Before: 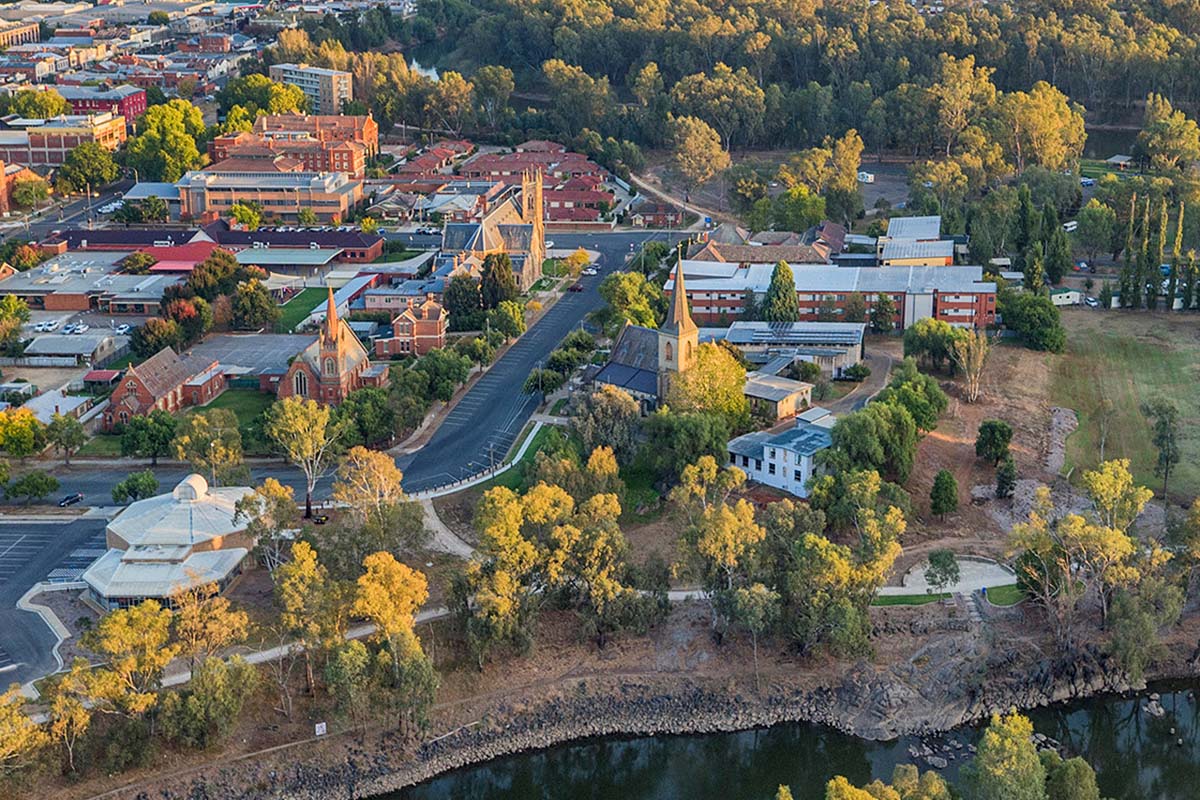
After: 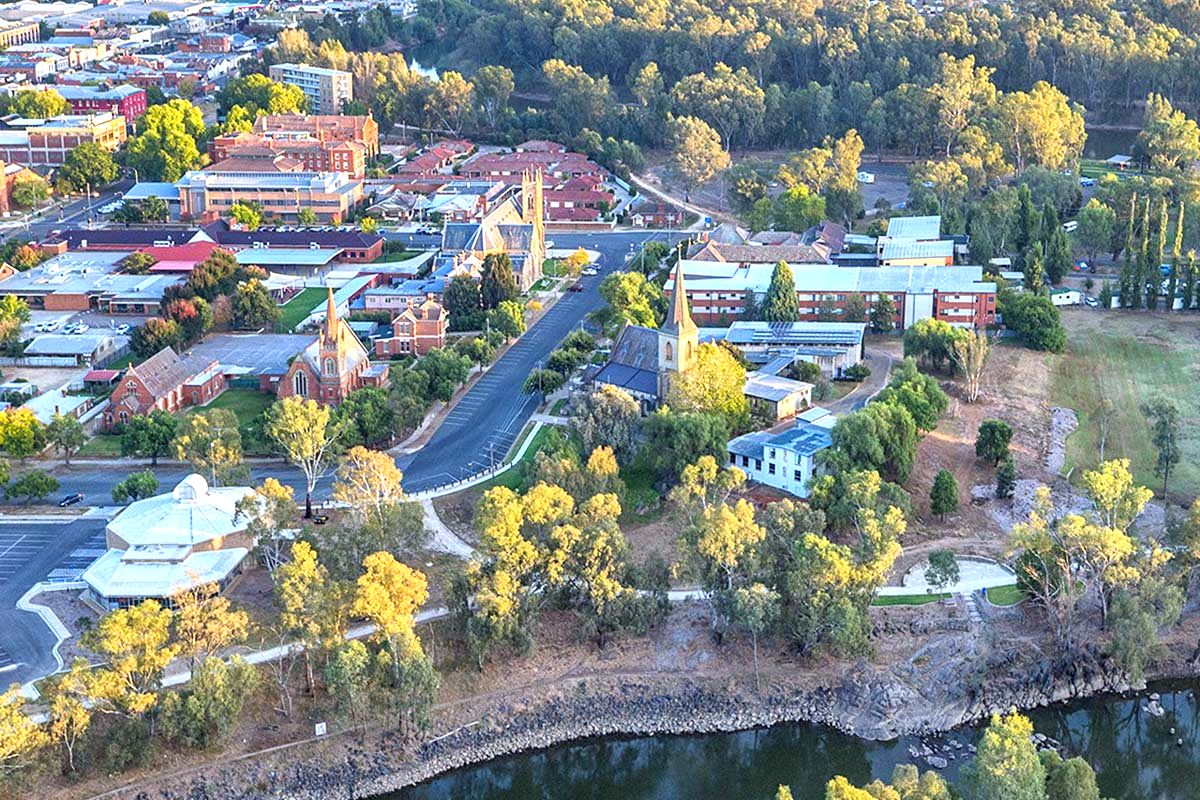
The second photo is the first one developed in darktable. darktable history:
exposure: exposure 1 EV, compensate highlight preservation false
white balance: red 0.926, green 1.003, blue 1.133
